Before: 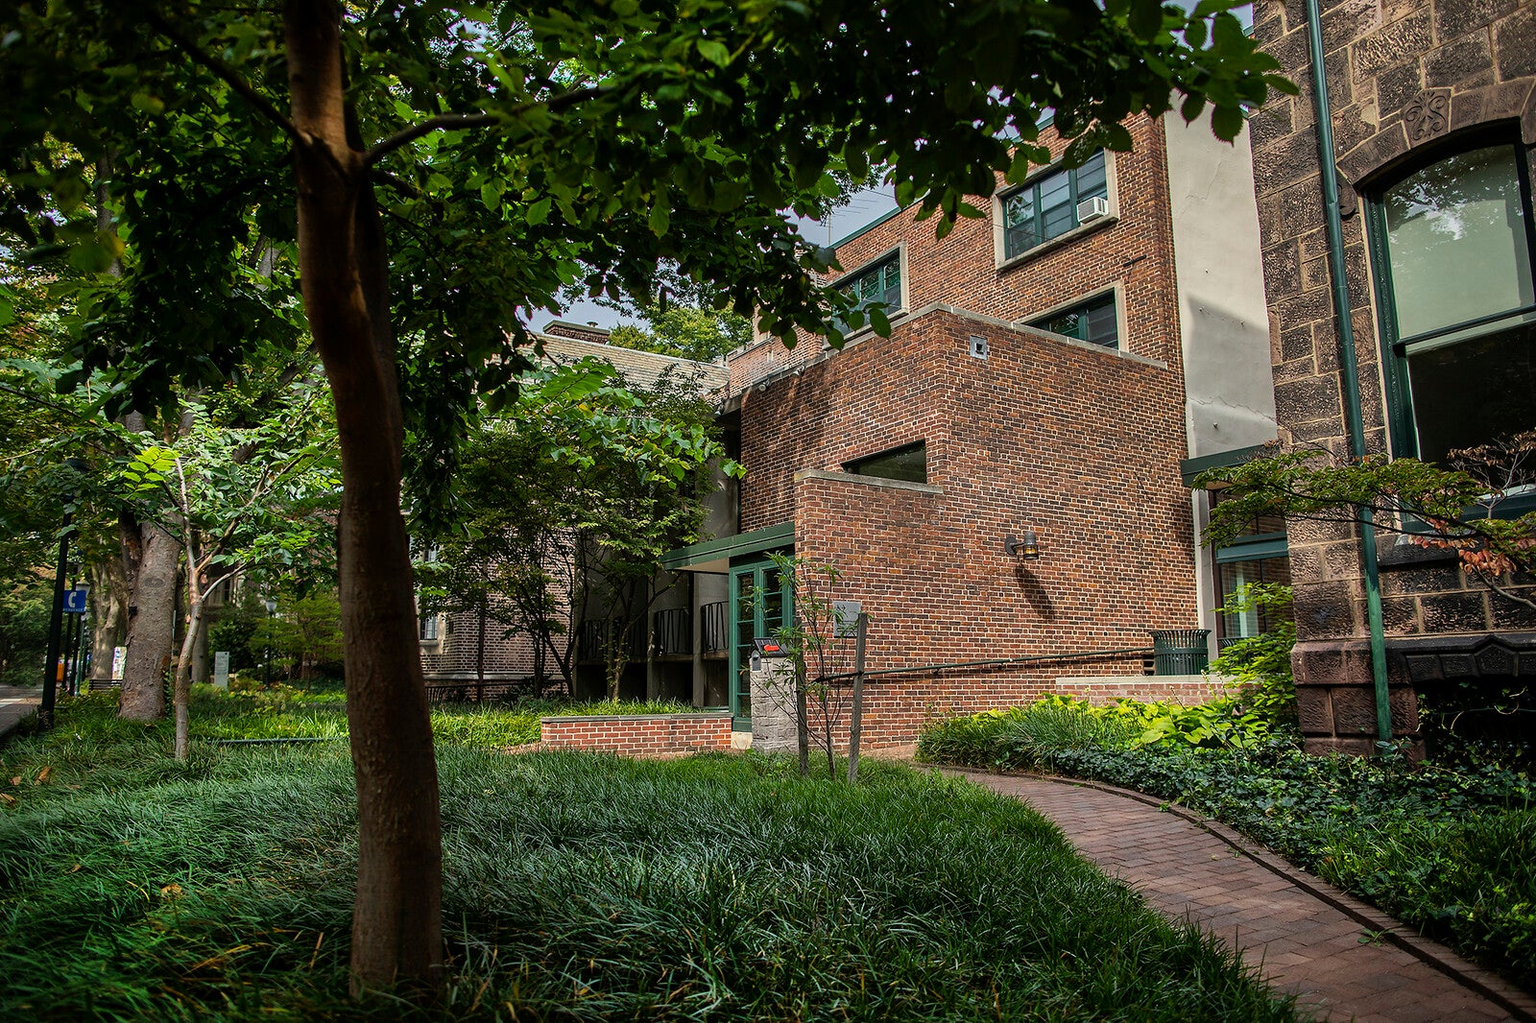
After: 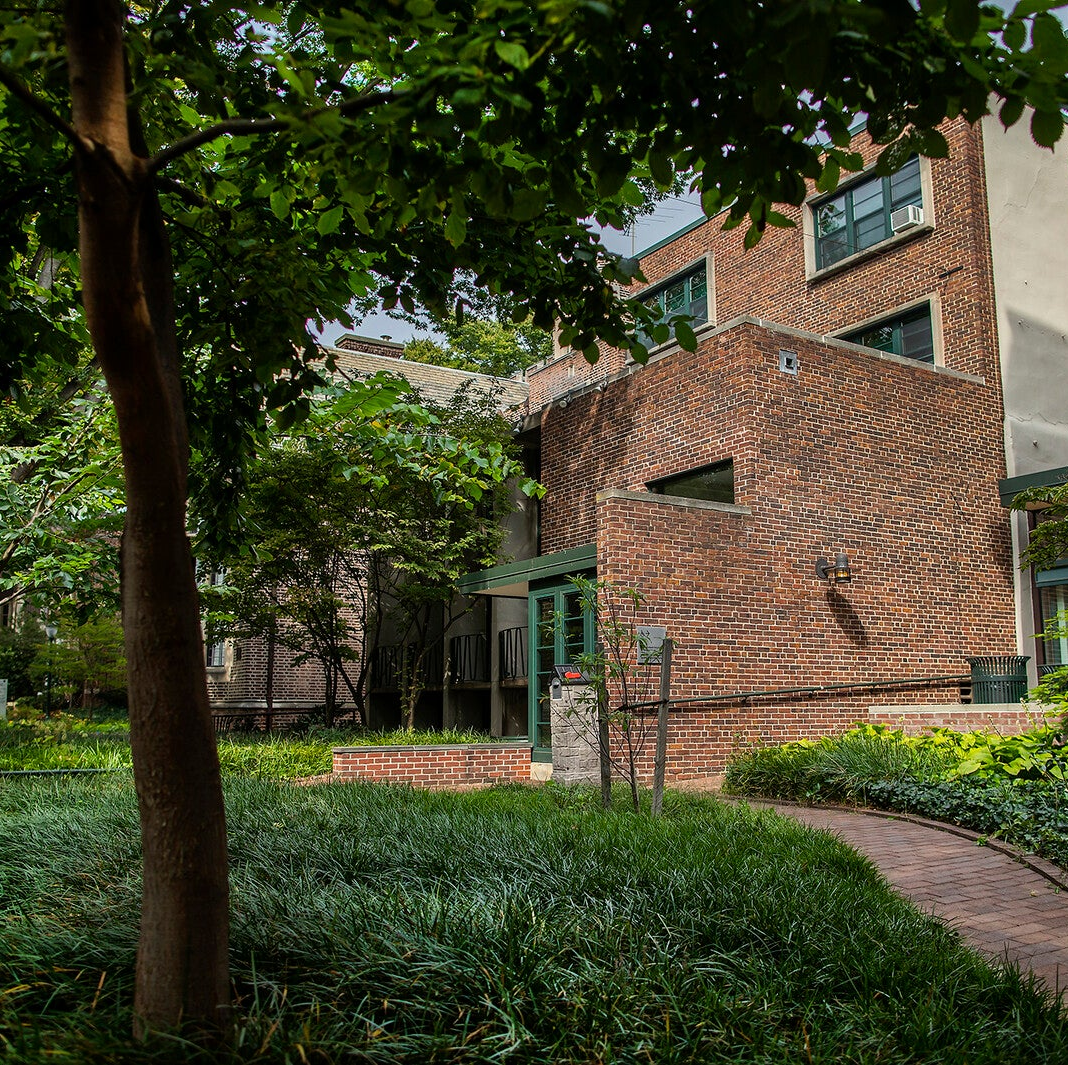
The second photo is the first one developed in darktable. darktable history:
crop and rotate: left 14.448%, right 18.792%
